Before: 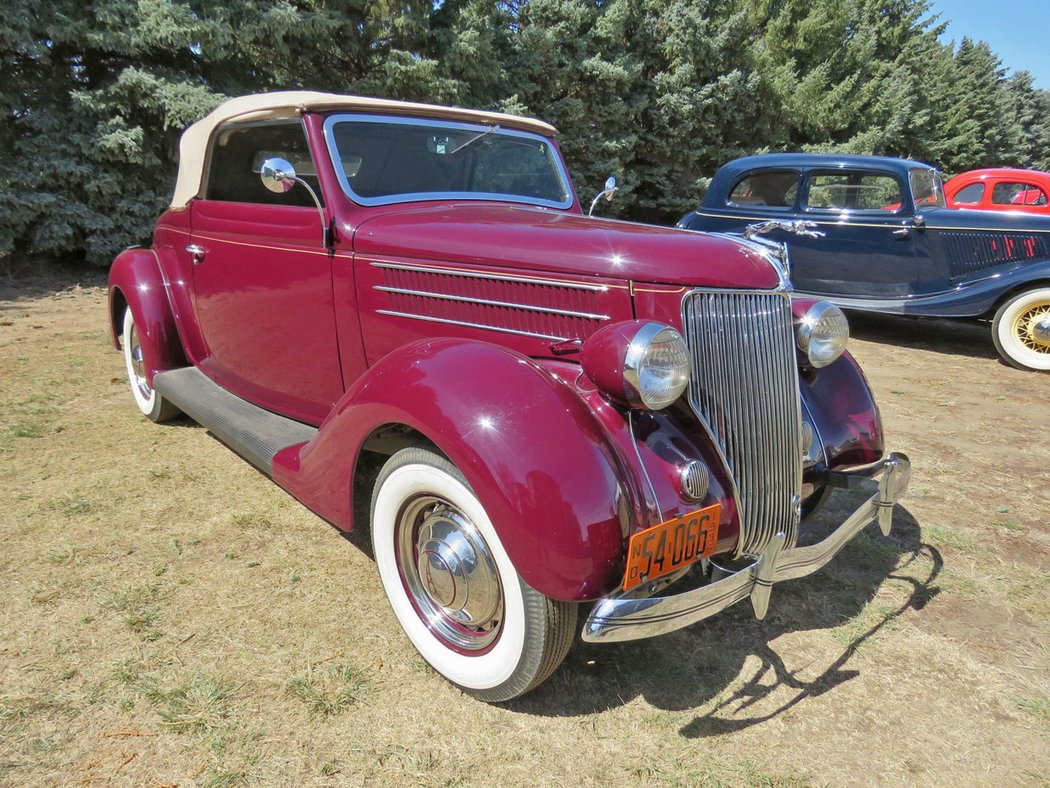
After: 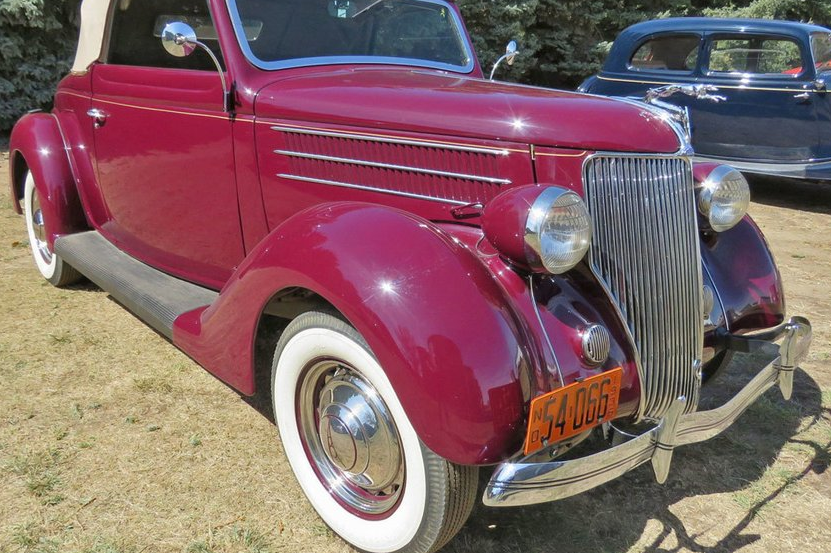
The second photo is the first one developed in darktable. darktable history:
crop: left 9.522%, top 17.359%, right 11.259%, bottom 12.383%
